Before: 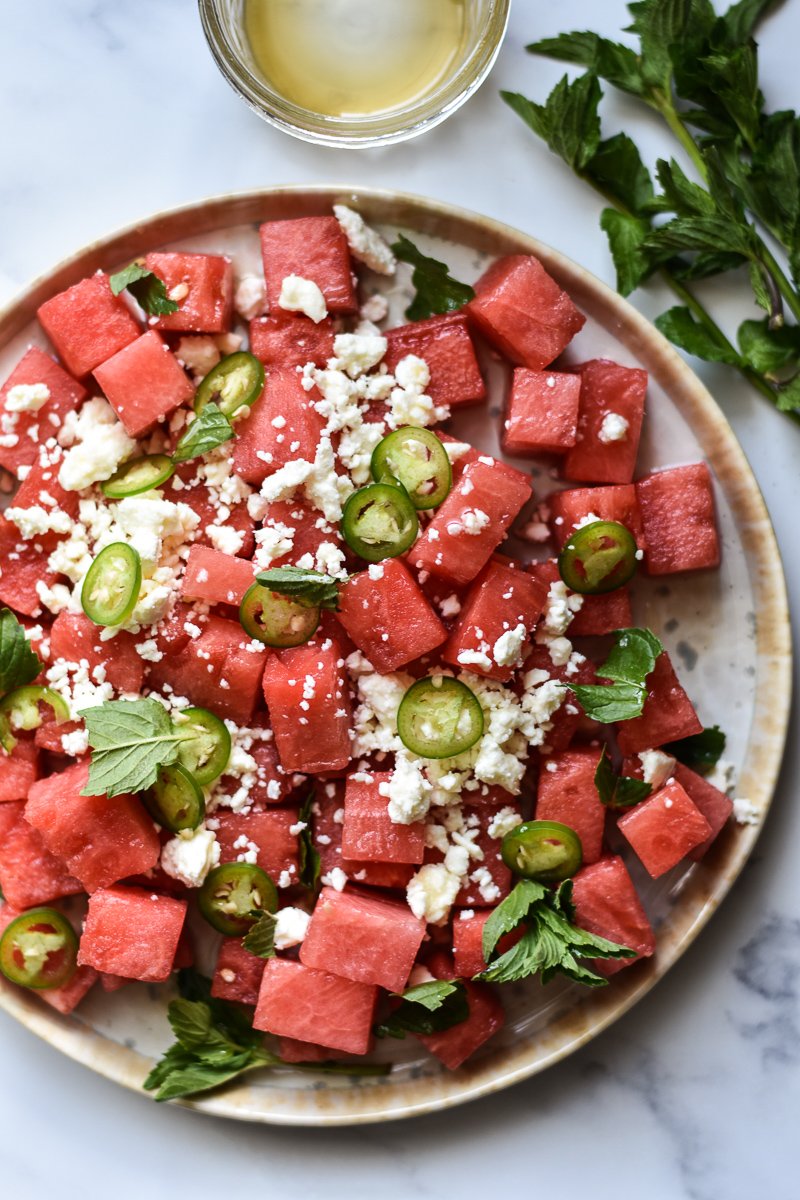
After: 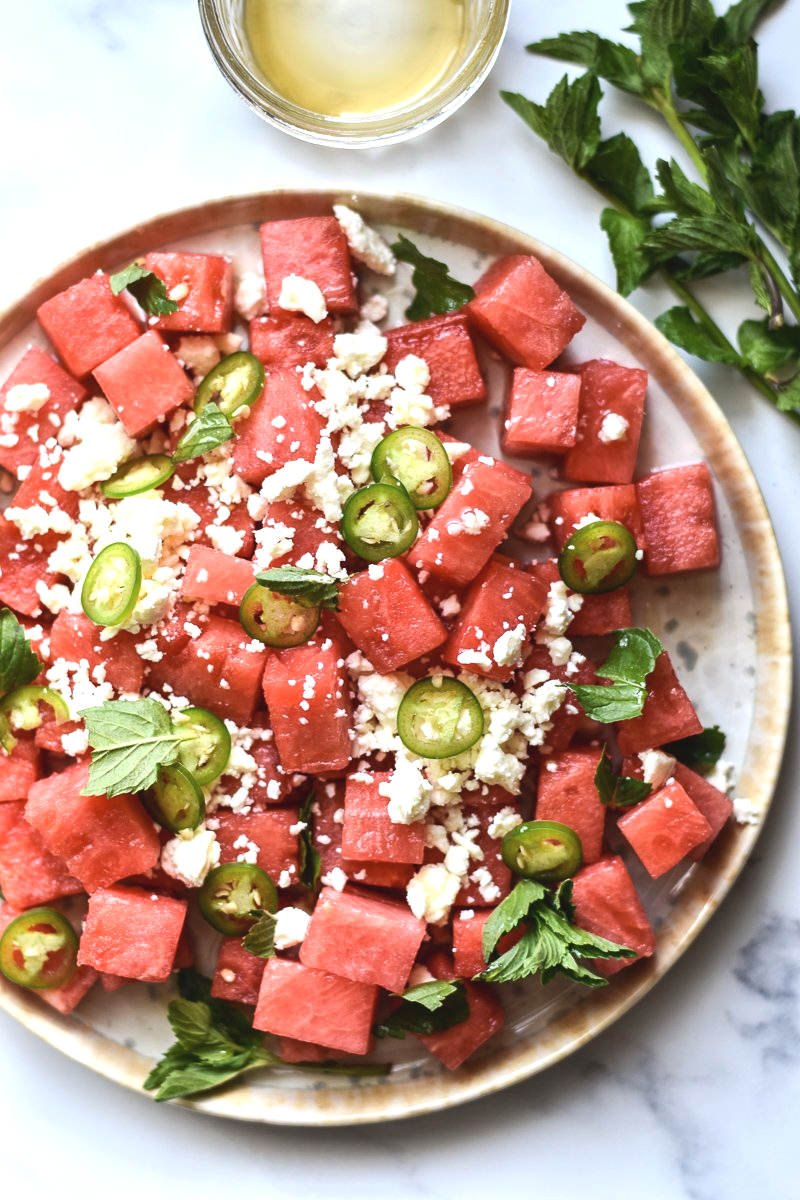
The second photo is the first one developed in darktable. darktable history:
exposure: exposure 0.7 EV, compensate highlight preservation false
contrast brightness saturation: contrast -0.1, saturation -0.1
